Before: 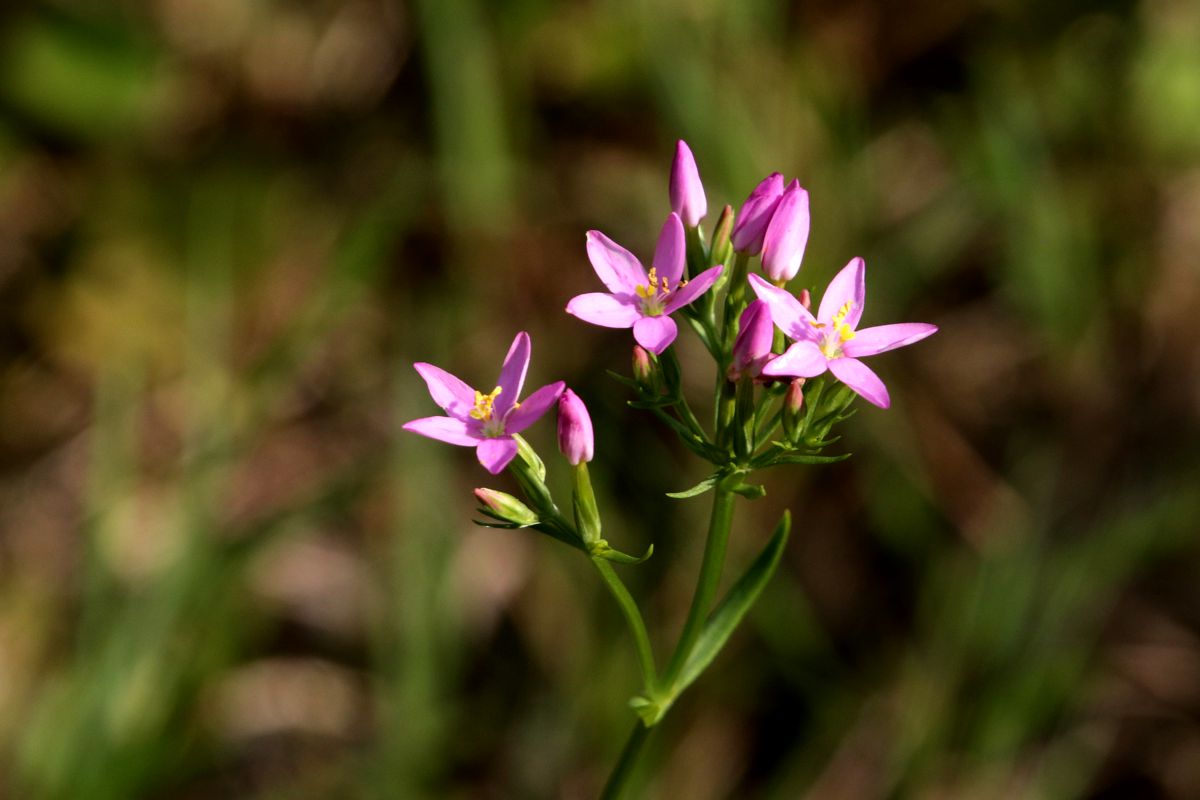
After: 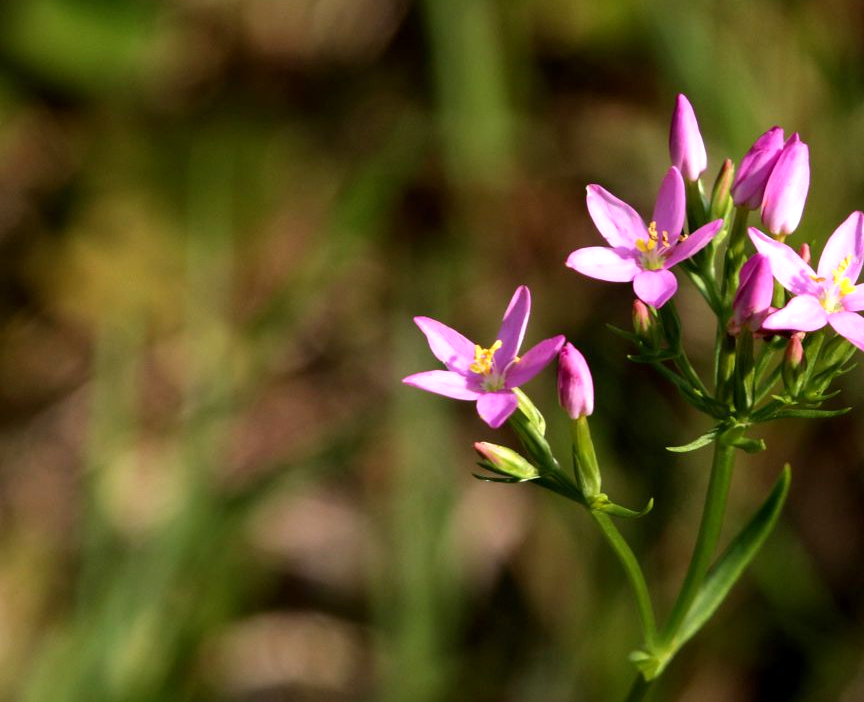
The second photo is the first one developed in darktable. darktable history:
exposure: exposure 0.3 EV, compensate highlight preservation false
crop: top 5.803%, right 27.864%, bottom 5.804%
